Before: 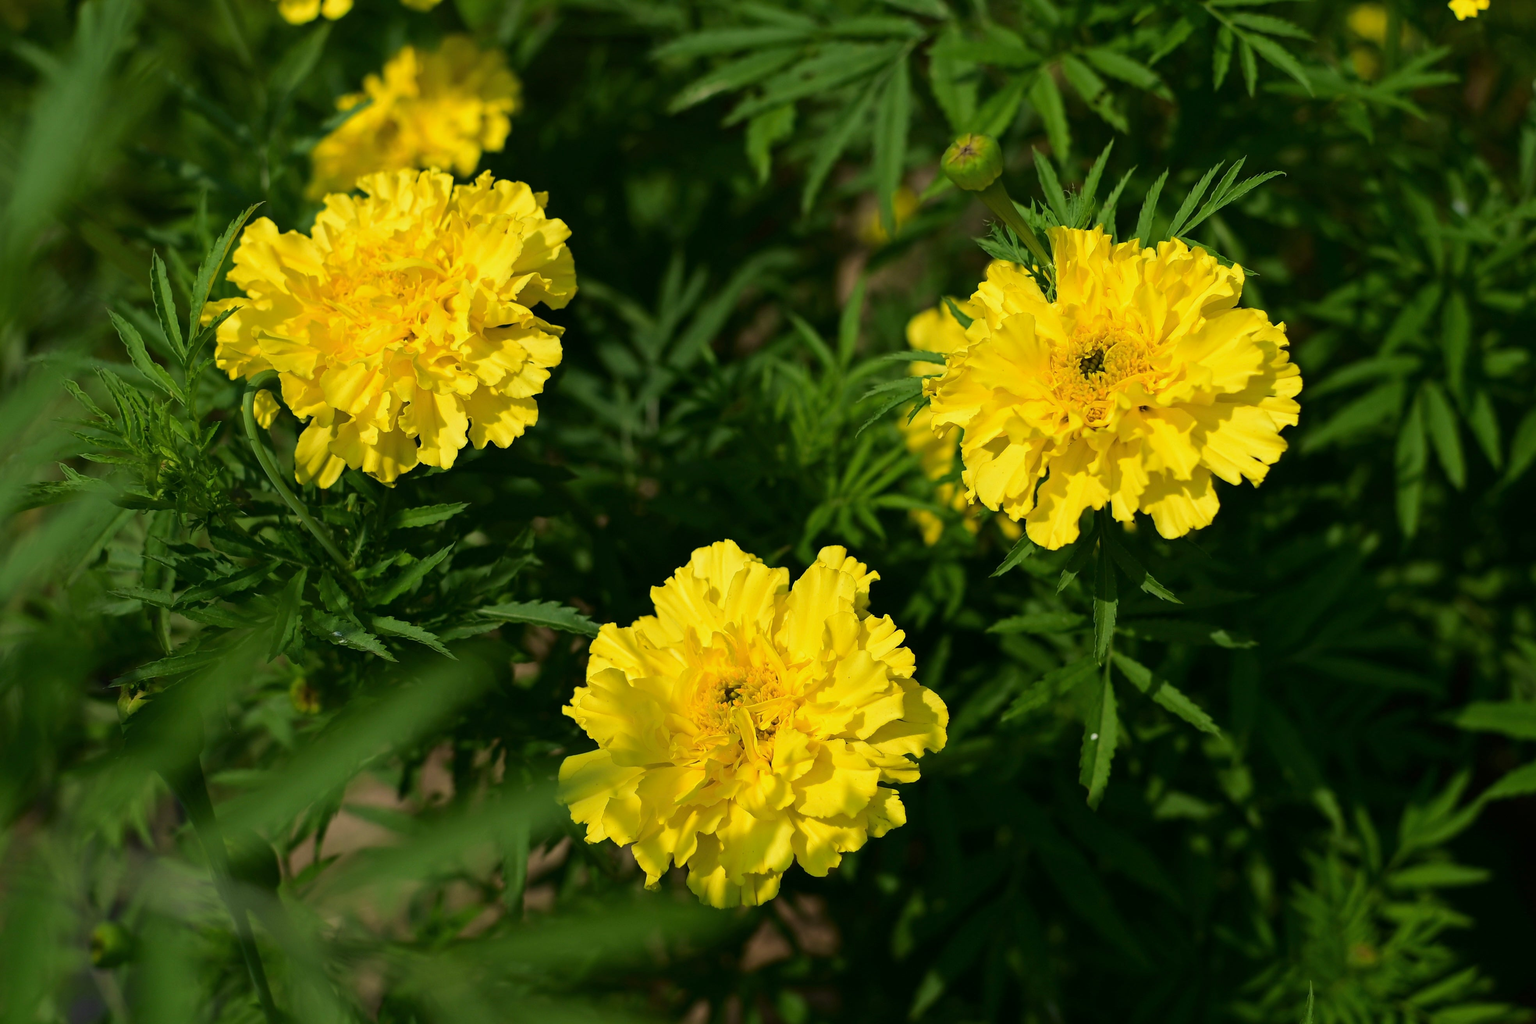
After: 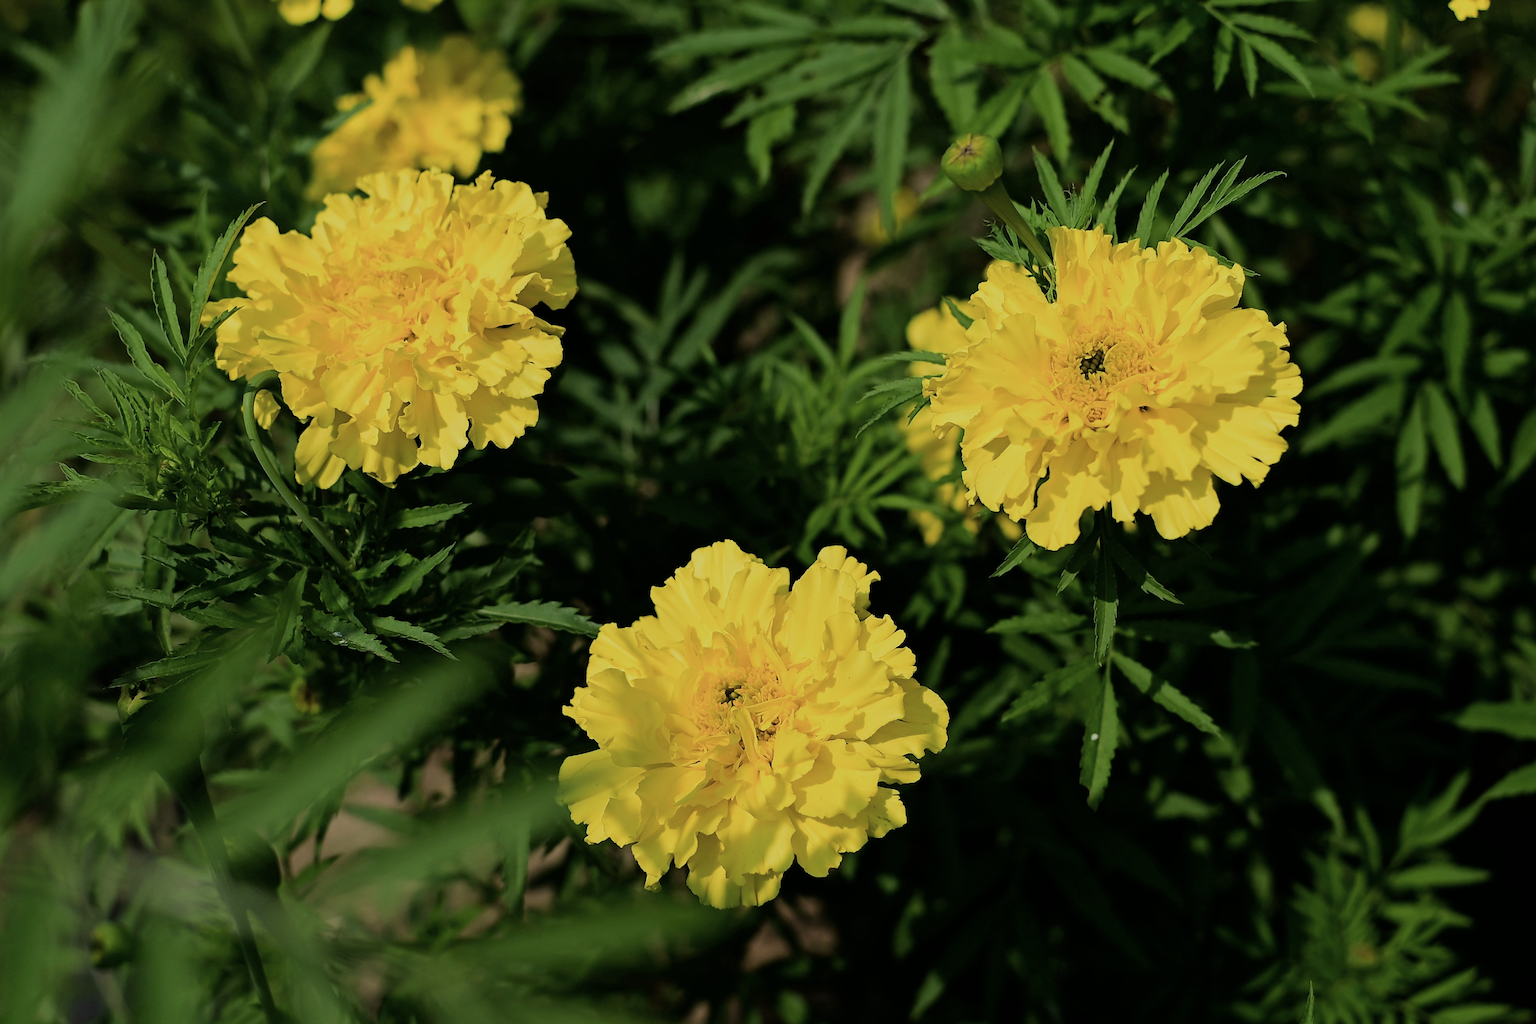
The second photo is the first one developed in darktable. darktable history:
sharpen: on, module defaults
filmic rgb: black relative exposure -7.65 EV, white relative exposure 4.56 EV, hardness 3.61
color correction: saturation 0.85
